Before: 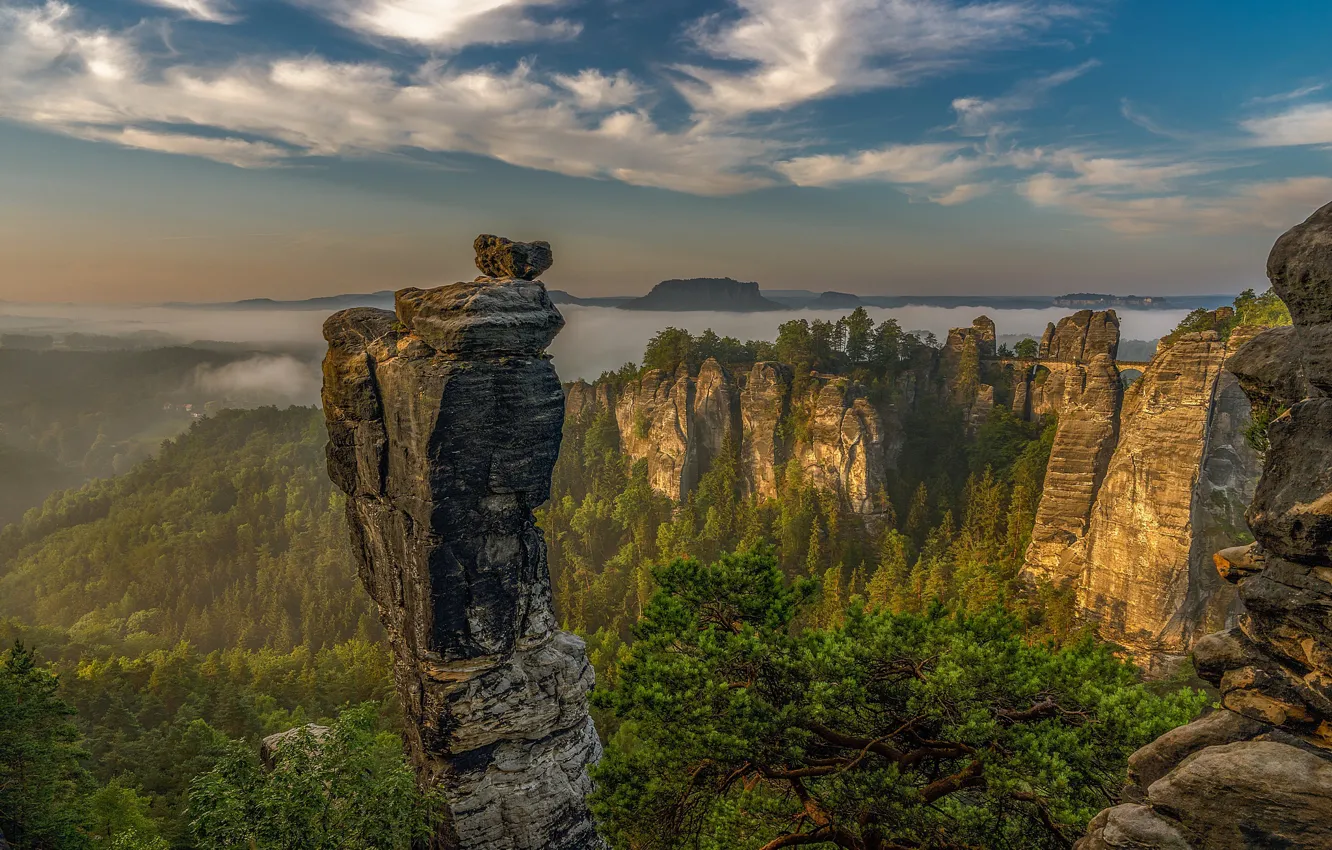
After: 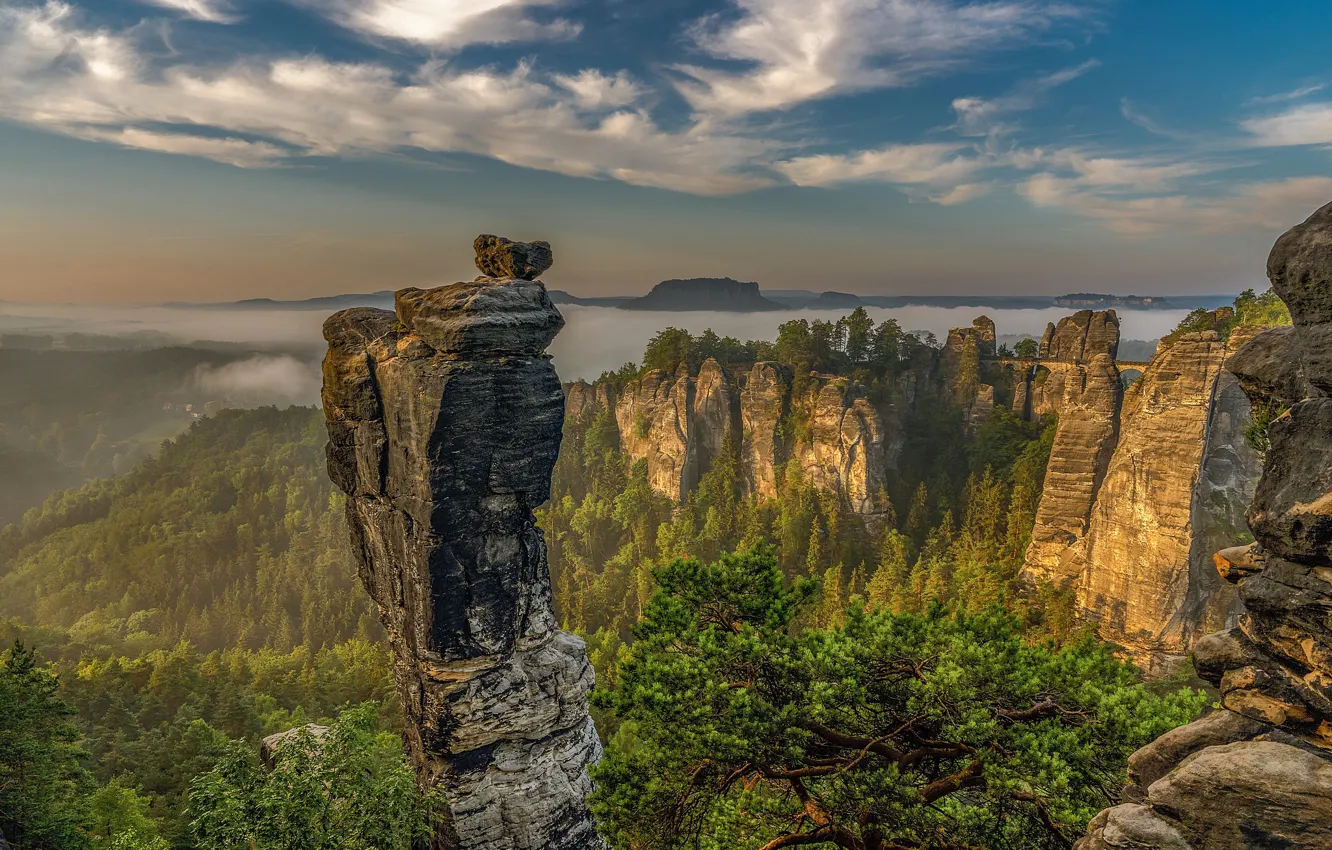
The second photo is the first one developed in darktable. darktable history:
shadows and highlights: radius 132.53, soften with gaussian
